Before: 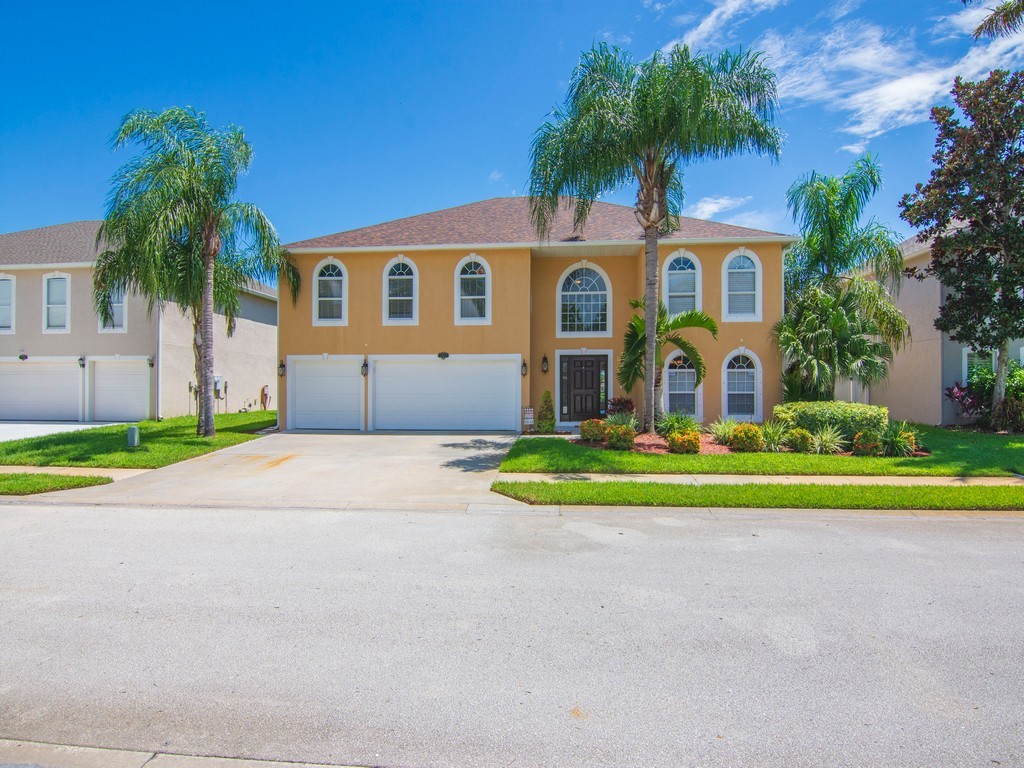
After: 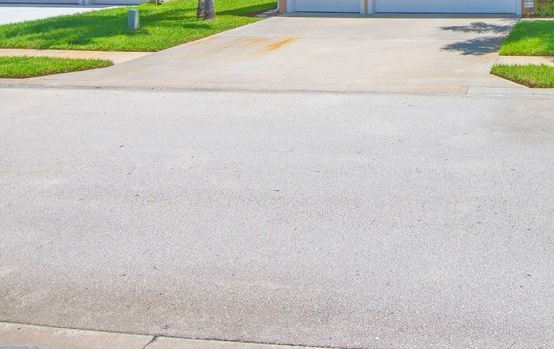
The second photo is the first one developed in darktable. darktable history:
crop and rotate: top 54.382%, right 45.862%, bottom 0.135%
tone equalizer: -7 EV 0.15 EV, -6 EV 0.626 EV, -5 EV 1.14 EV, -4 EV 1.36 EV, -3 EV 1.15 EV, -2 EV 0.6 EV, -1 EV 0.159 EV
